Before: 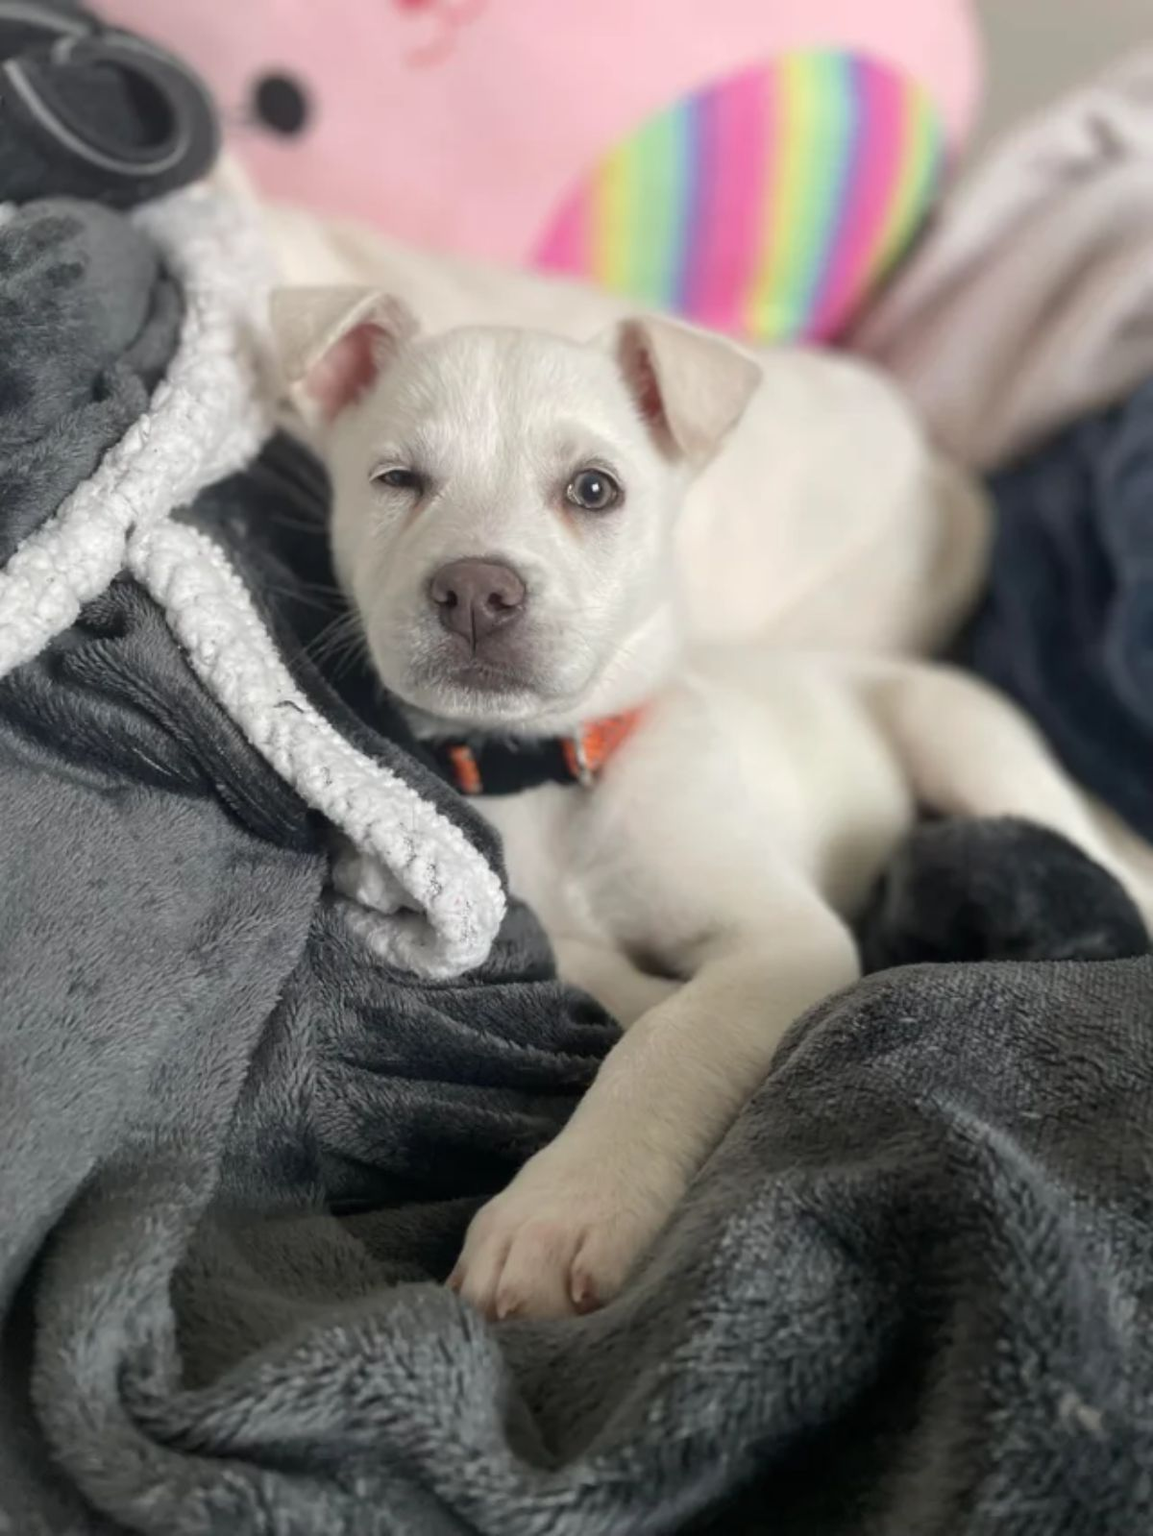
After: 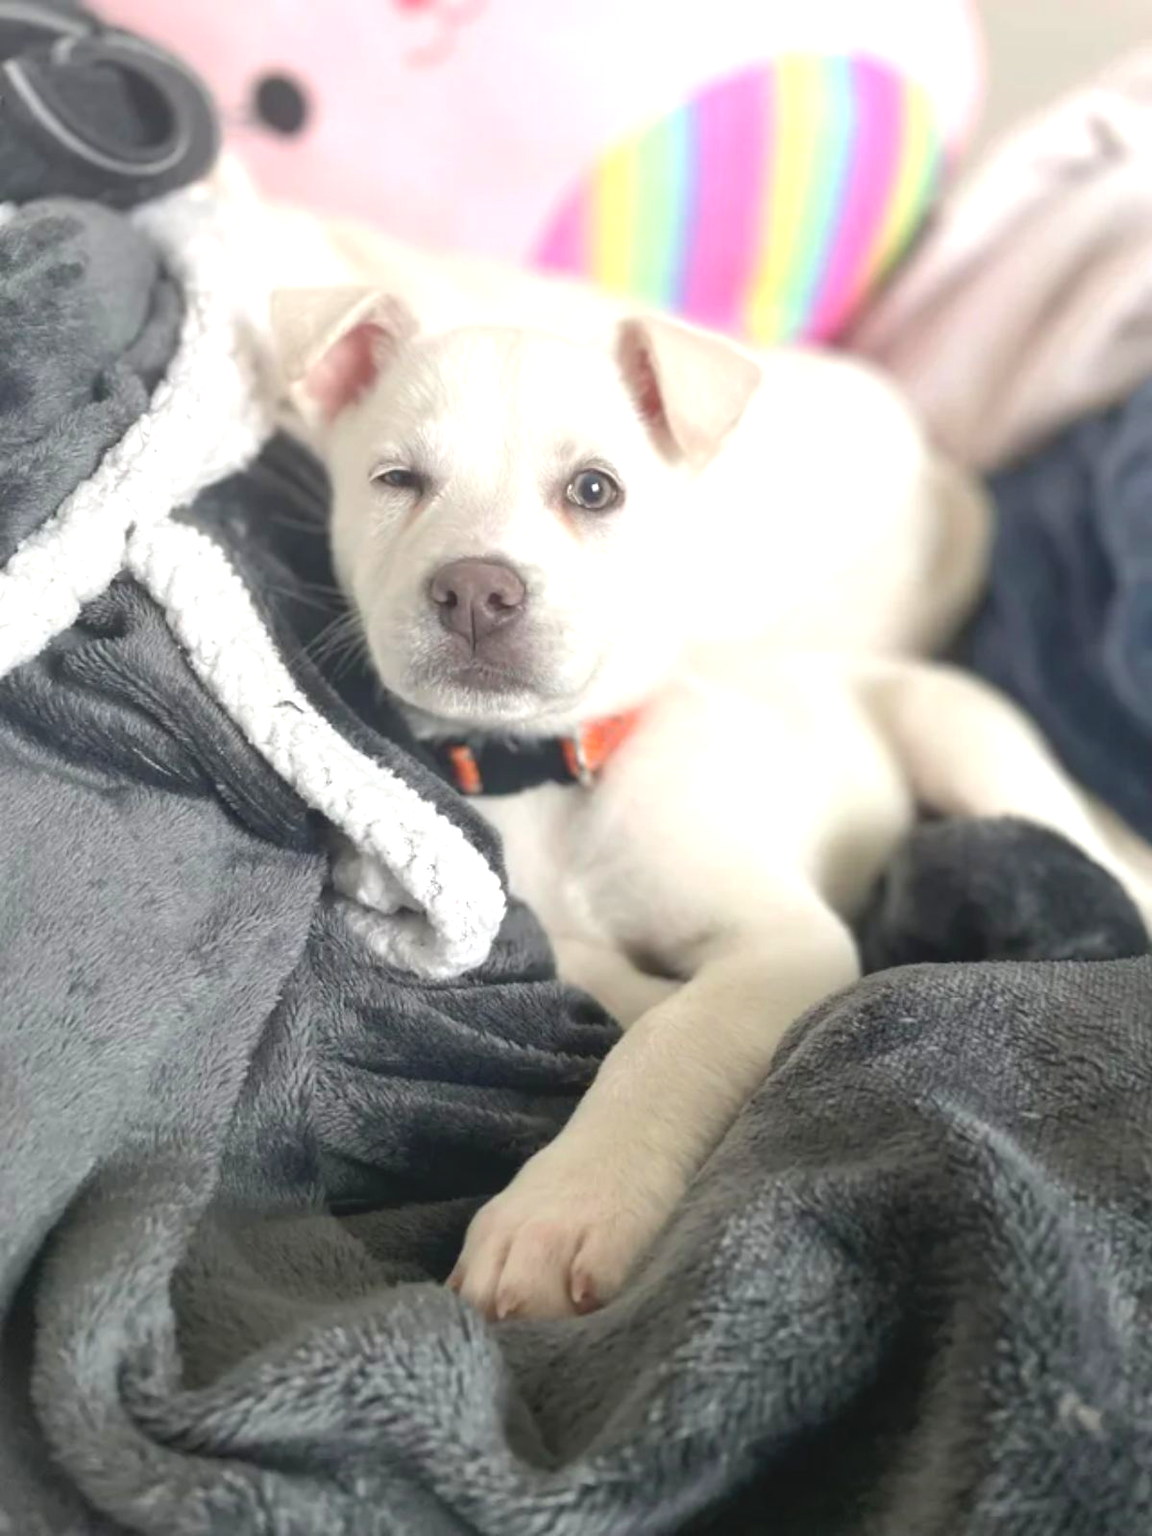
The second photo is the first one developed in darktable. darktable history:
white balance: emerald 1
exposure: exposure 0.921 EV, compensate highlight preservation false
local contrast: highlights 68%, shadows 68%, detail 82%, midtone range 0.325
